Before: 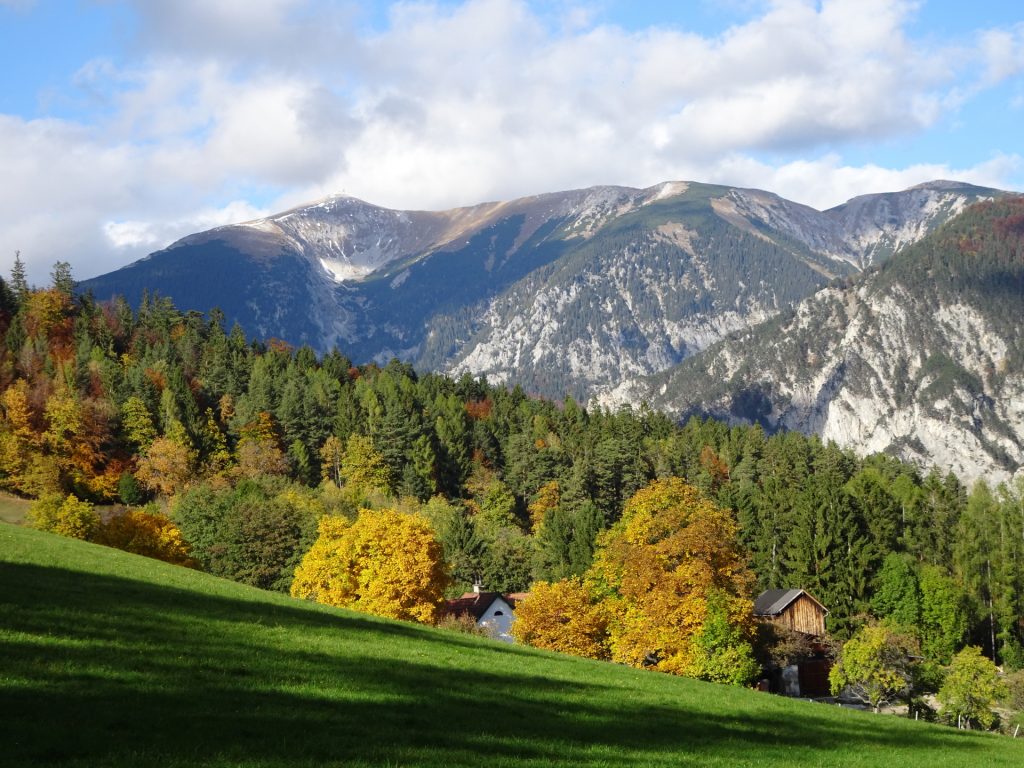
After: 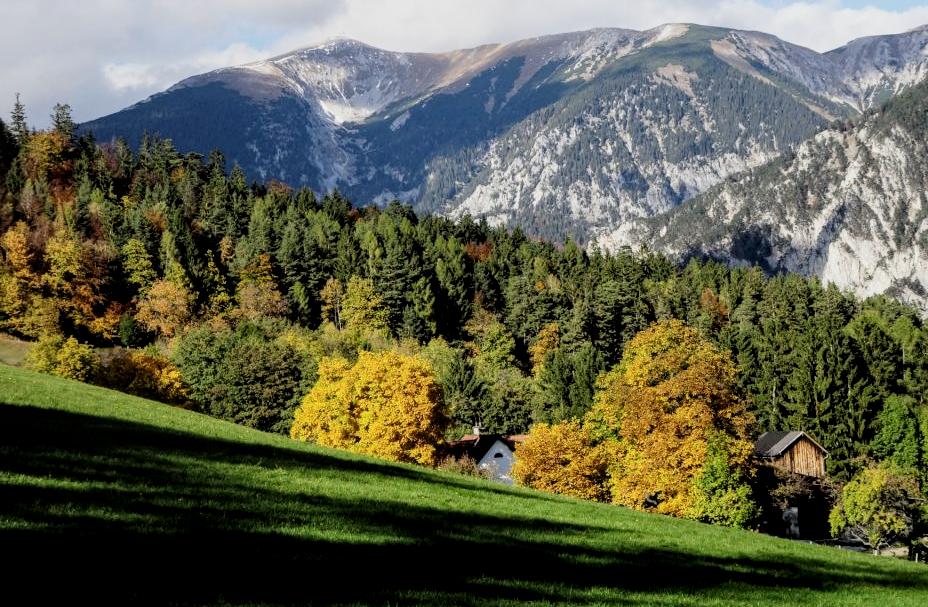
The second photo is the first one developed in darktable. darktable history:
filmic rgb: black relative exposure -5.07 EV, white relative exposure 3.96 EV, hardness 2.89, contrast 1.299, highlights saturation mix -30.93%
crop: top 20.676%, right 9.359%, bottom 0.261%
local contrast: detail 130%
